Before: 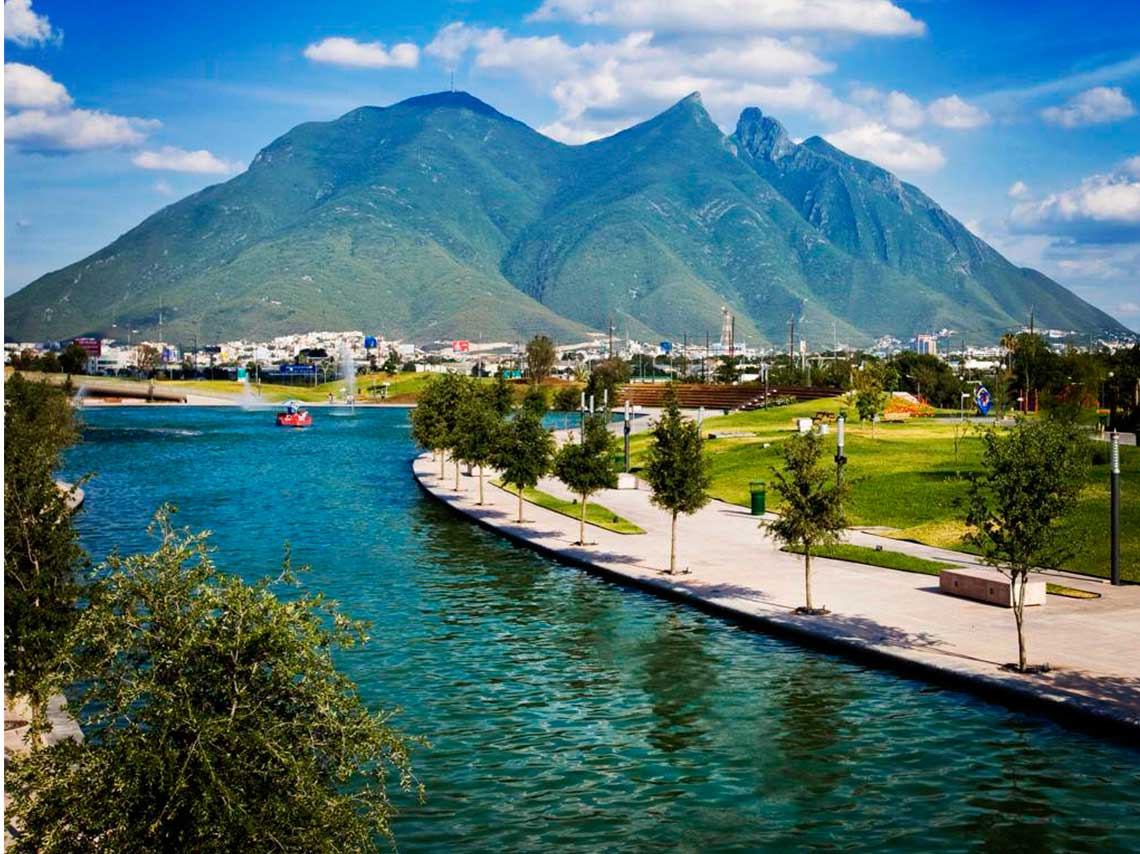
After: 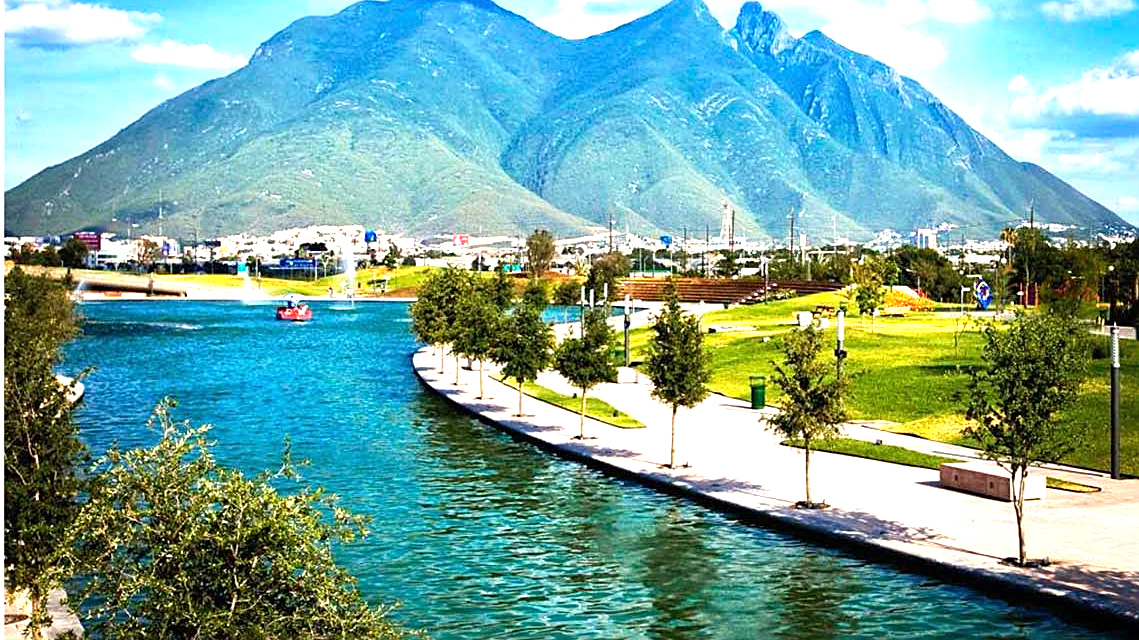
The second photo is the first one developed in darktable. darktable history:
graduated density: rotation -180°, offset 24.95
sharpen: on, module defaults
crop and rotate: top 12.5%, bottom 12.5%
exposure: black level correction 0, exposure 1.3 EV, compensate highlight preservation false
